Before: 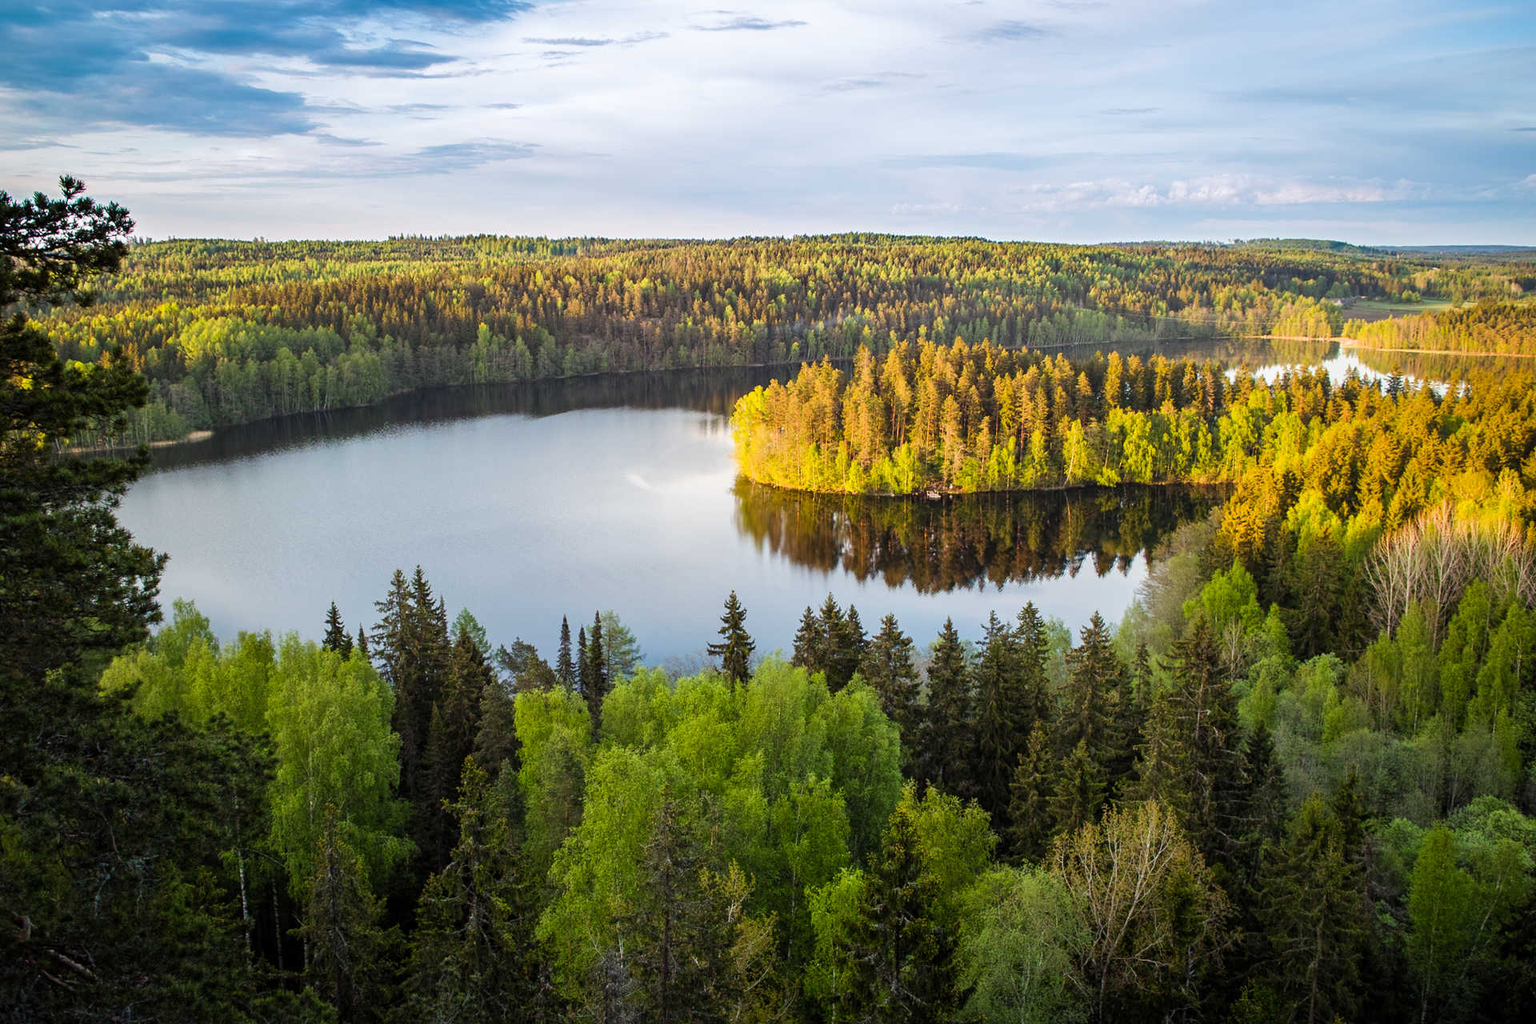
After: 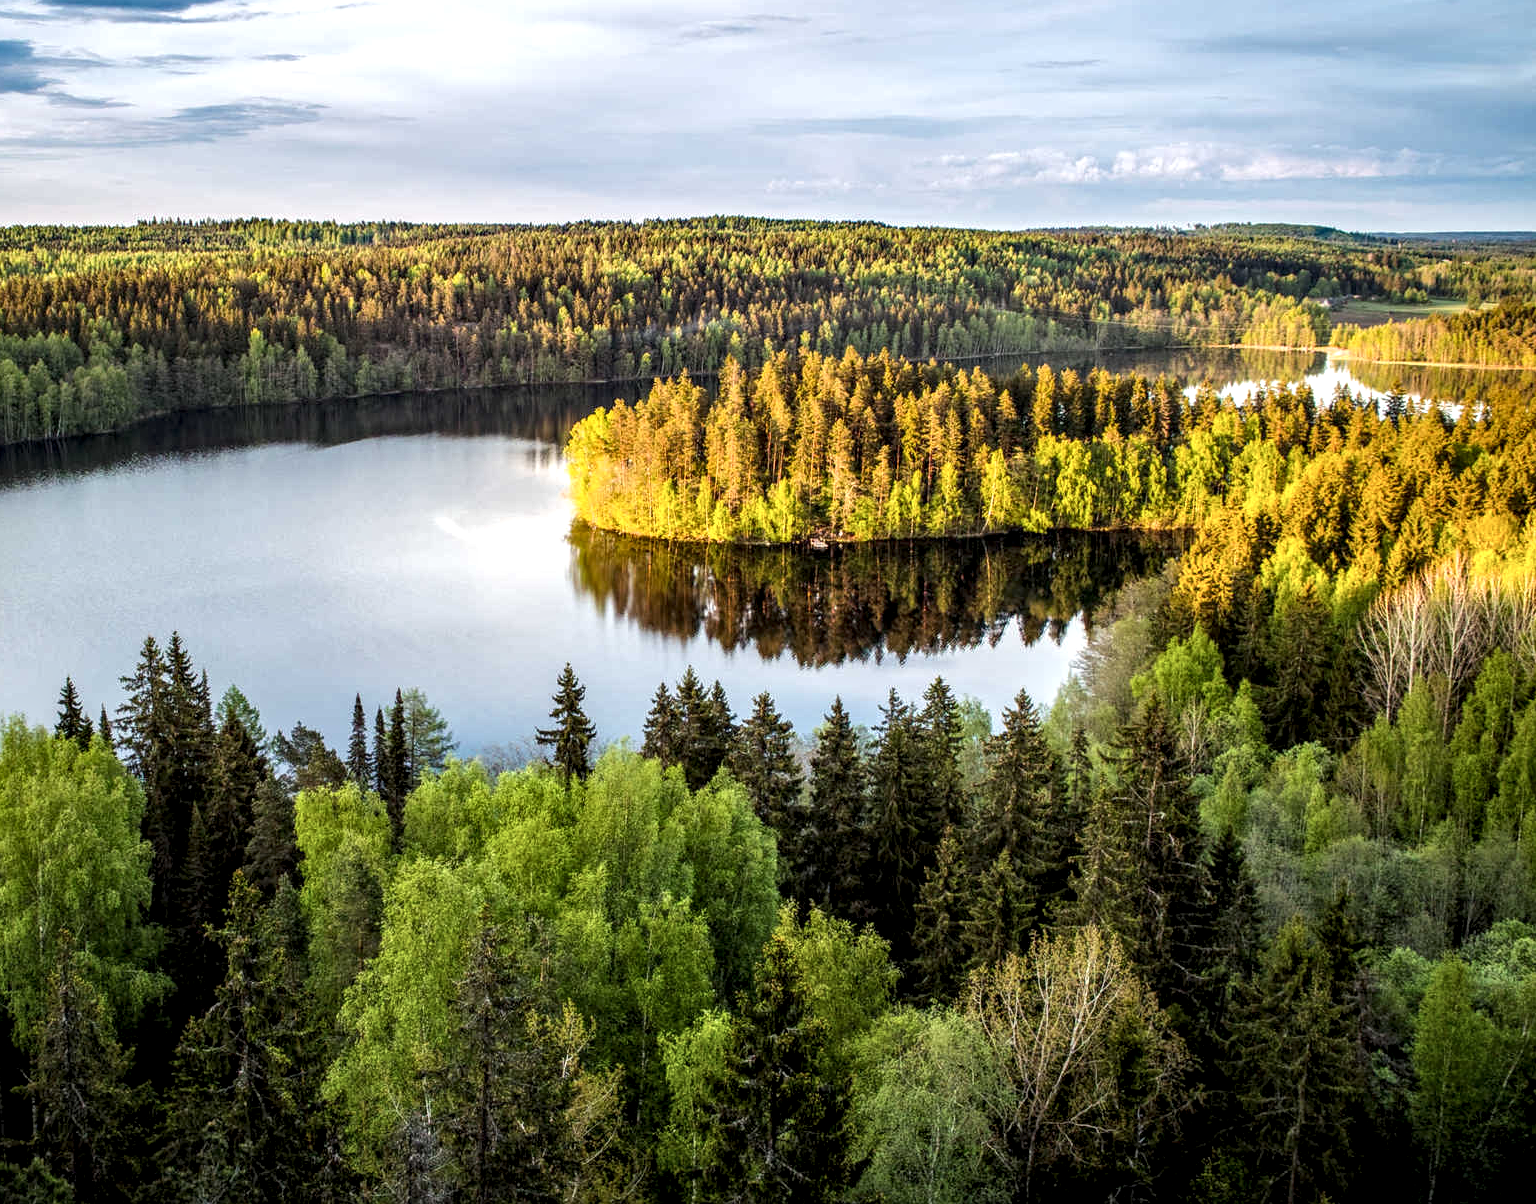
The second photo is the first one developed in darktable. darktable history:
crop and rotate: left 18.162%, top 5.909%, right 1.809%
local contrast: highlights 63%, shadows 53%, detail 169%, midtone range 0.515
